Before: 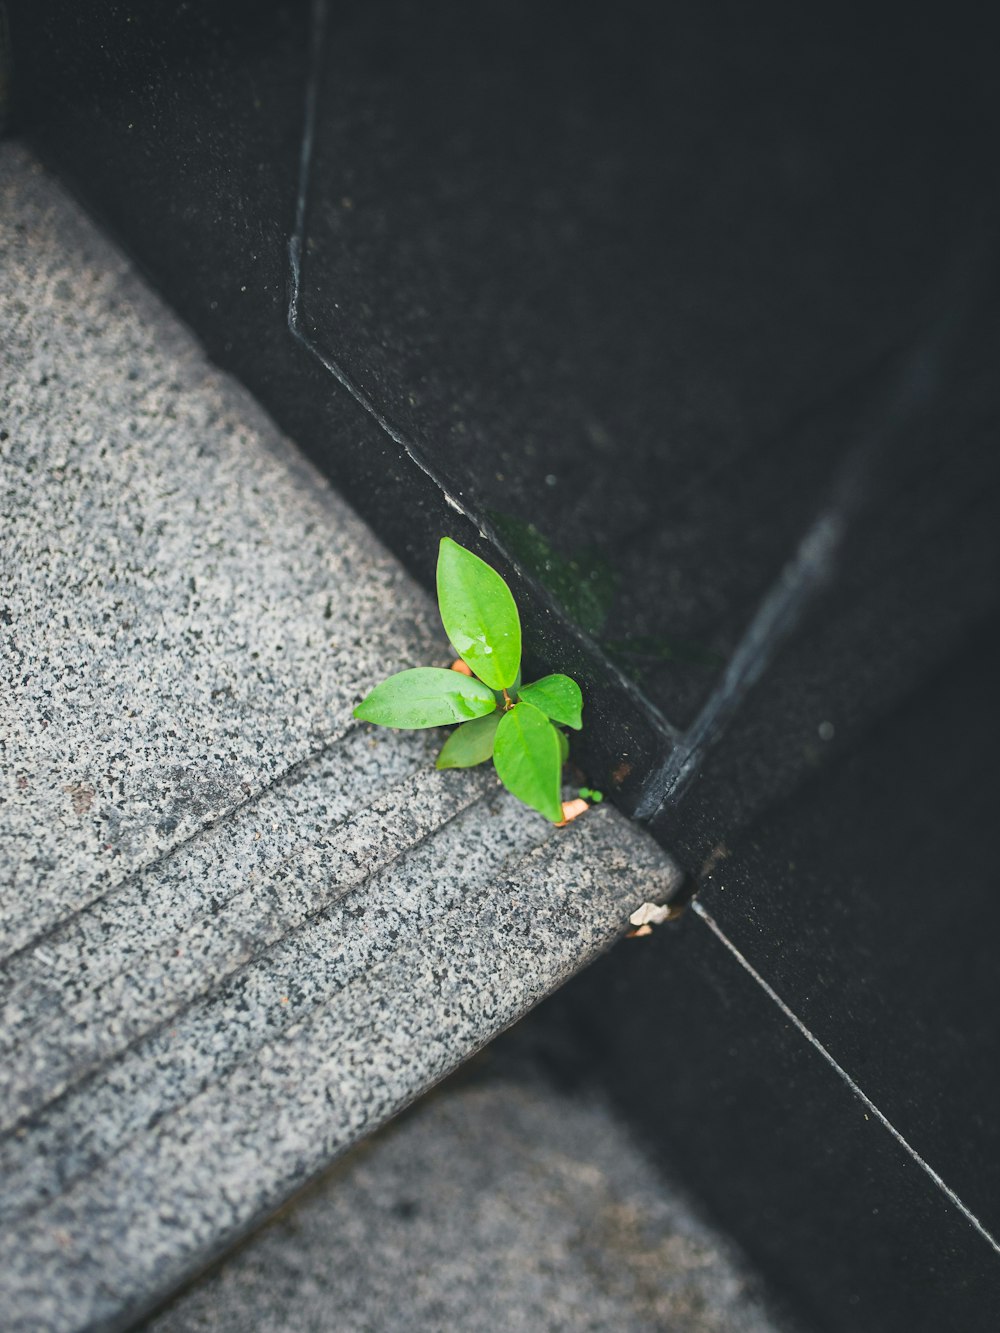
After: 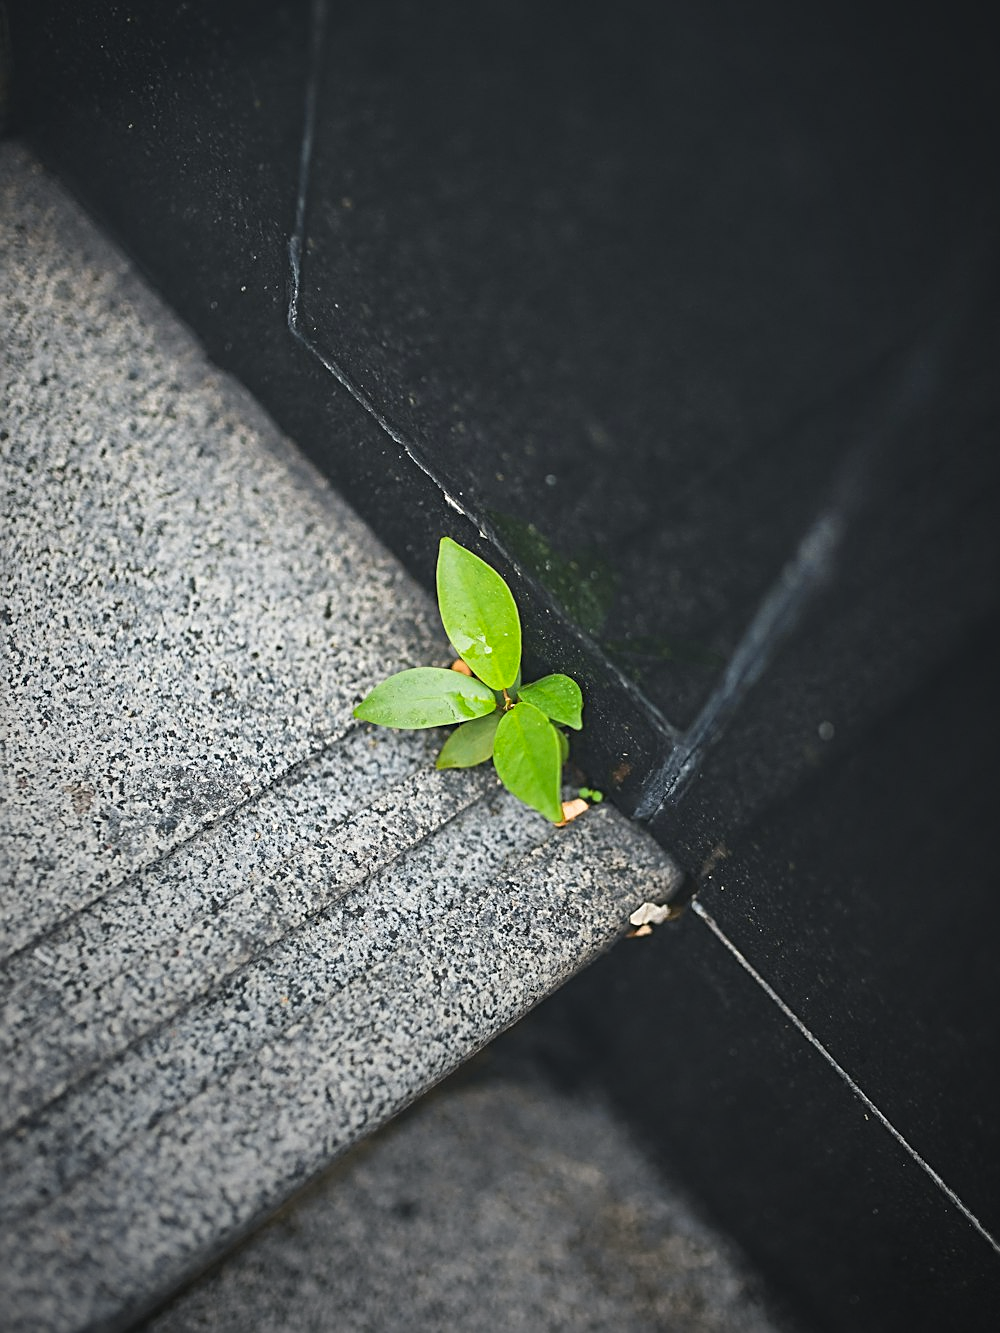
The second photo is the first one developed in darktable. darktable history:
color contrast: green-magenta contrast 0.8, blue-yellow contrast 1.1, unbound 0
sharpen: radius 2.531, amount 0.628
vignetting: fall-off start 72.14%, fall-off radius 108.07%, brightness -0.713, saturation -0.488, center (-0.054, -0.359), width/height ratio 0.729
